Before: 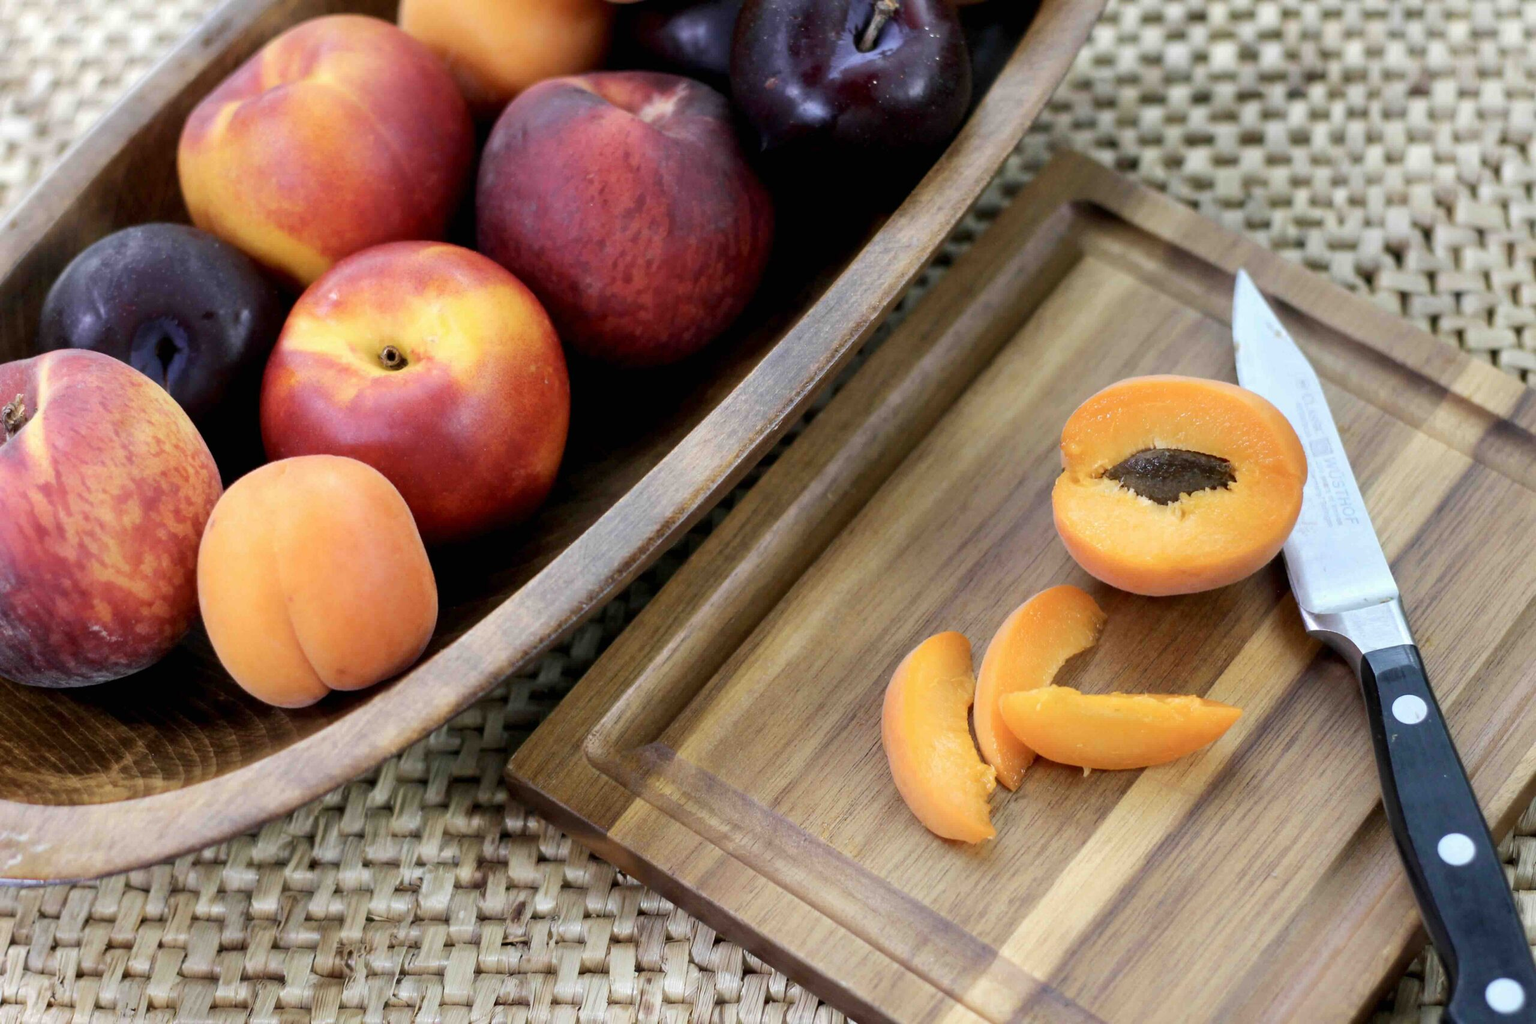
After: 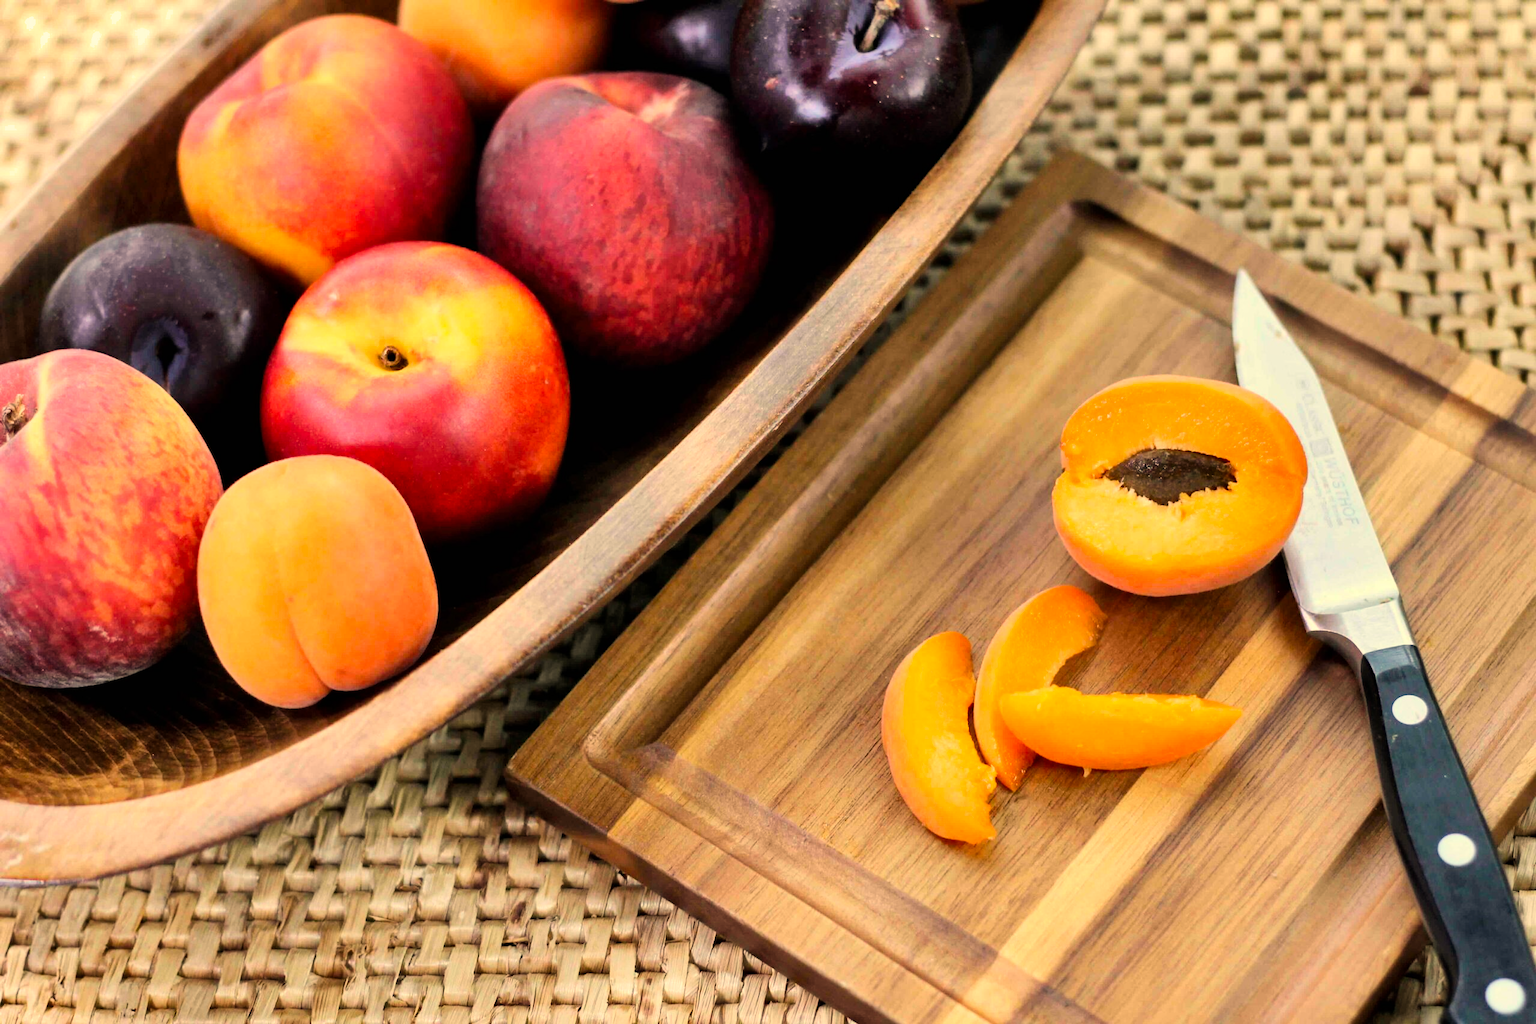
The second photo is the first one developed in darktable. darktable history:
shadows and highlights: soften with gaussian
white balance: red 1.123, blue 0.83
tone curve: curves: ch0 [(0, 0) (0.004, 0.001) (0.133, 0.112) (0.325, 0.362) (0.832, 0.893) (1, 1)], color space Lab, linked channels, preserve colors none
